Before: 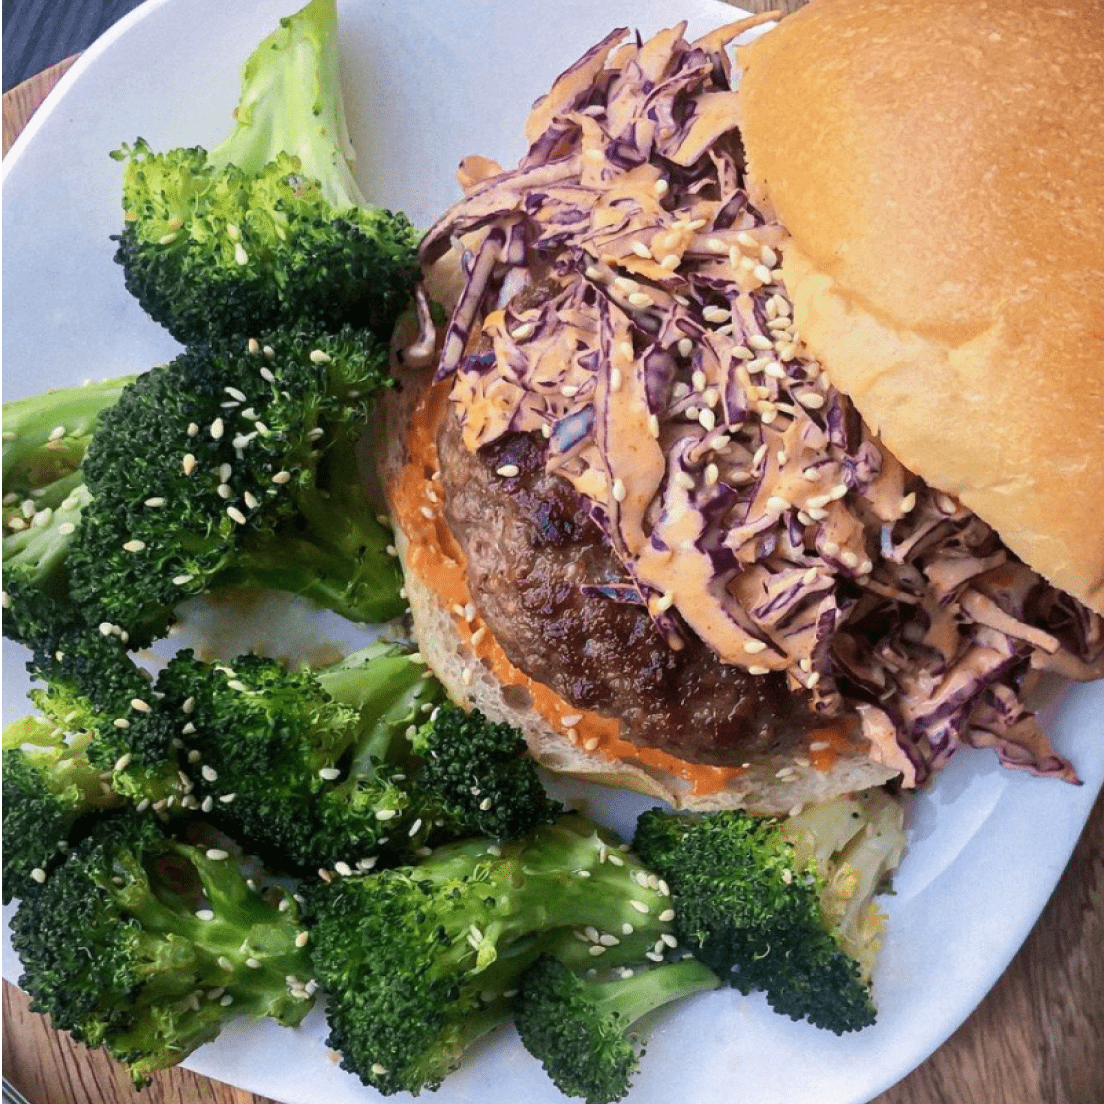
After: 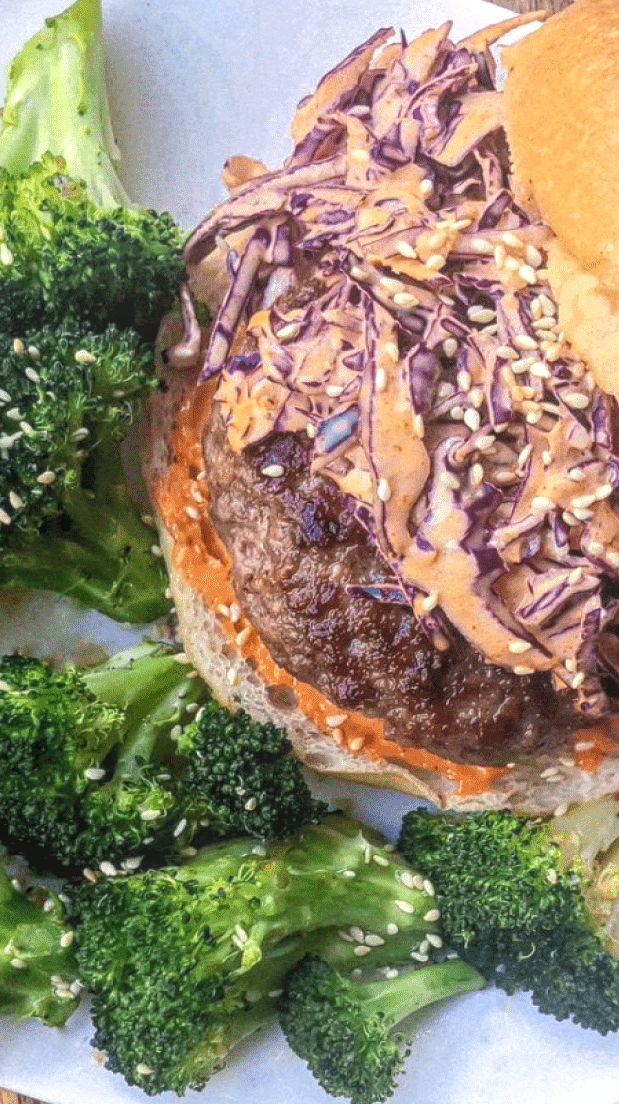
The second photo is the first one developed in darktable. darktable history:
crop: left 21.319%, right 22.612%
exposure: exposure 0.297 EV, compensate highlight preservation false
local contrast: highlights 67%, shadows 33%, detail 166%, midtone range 0.2
